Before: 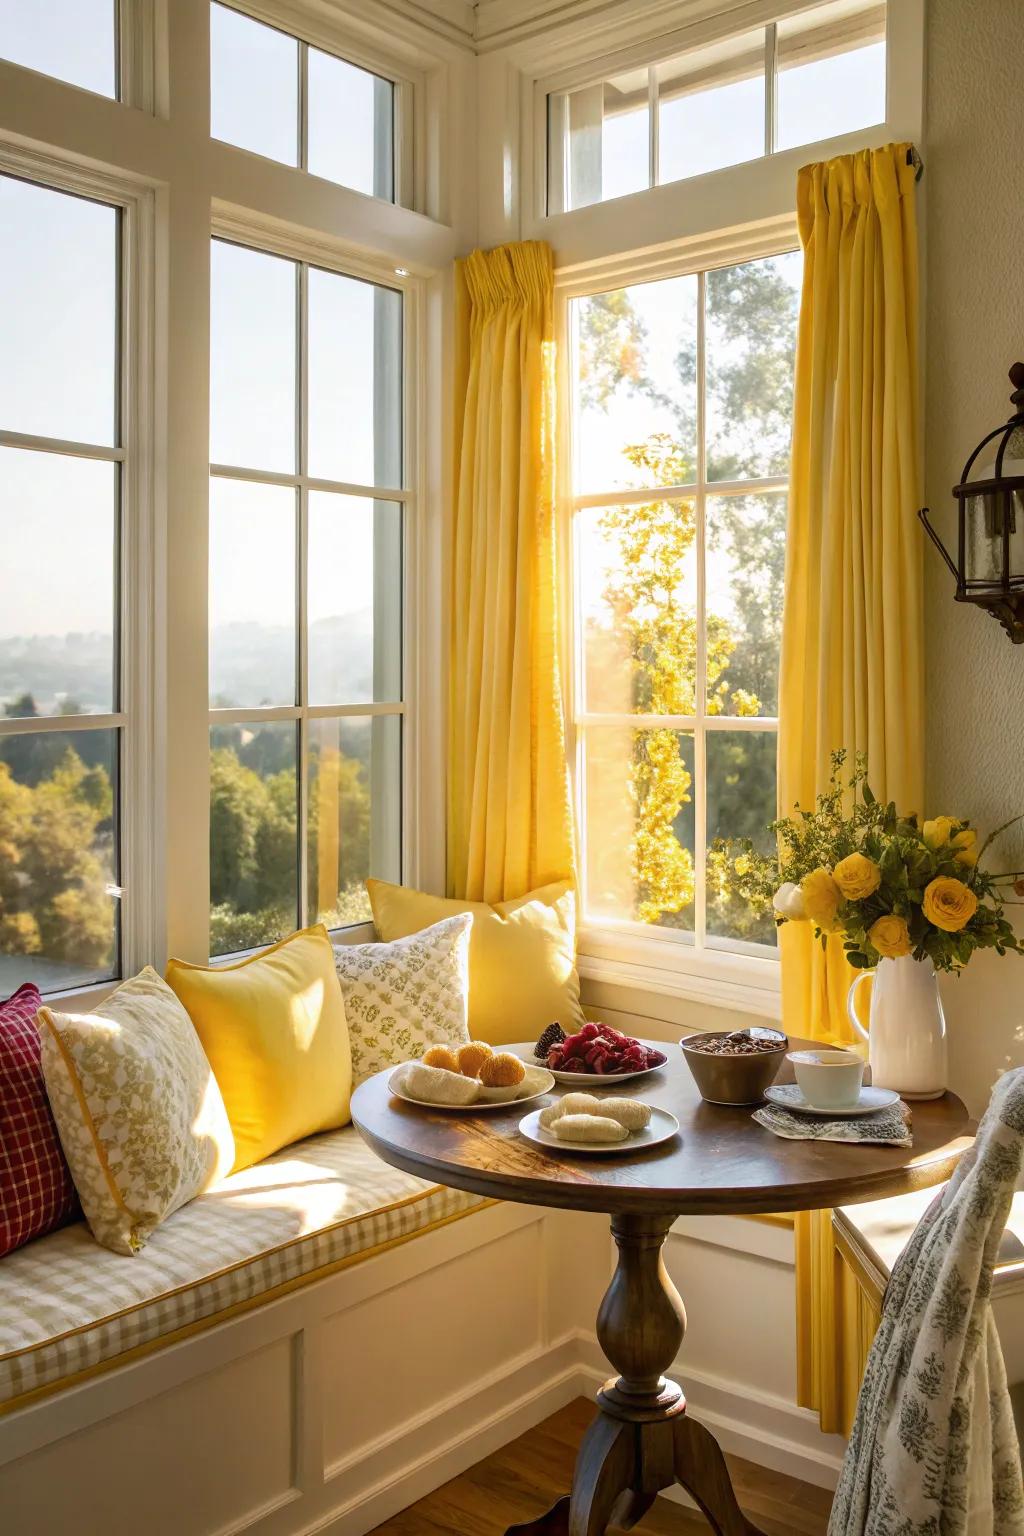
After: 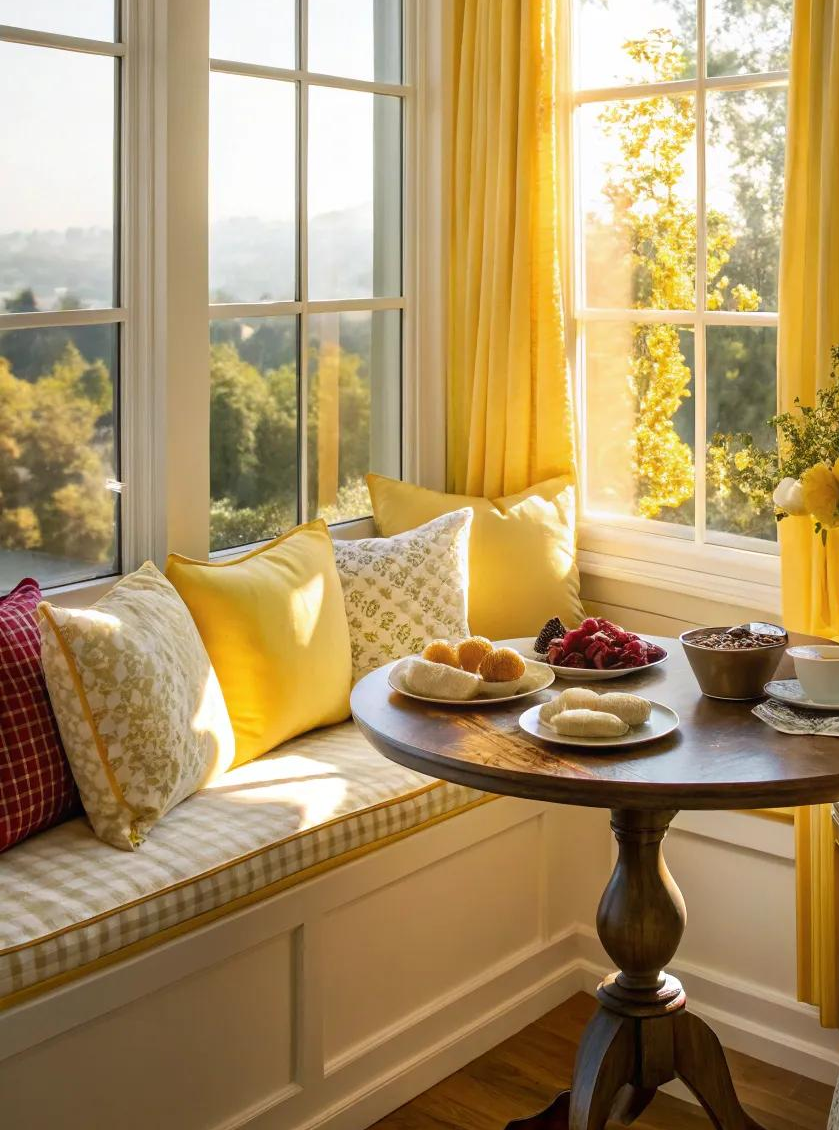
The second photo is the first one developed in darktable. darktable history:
crop: top 26.394%, right 17.985%
